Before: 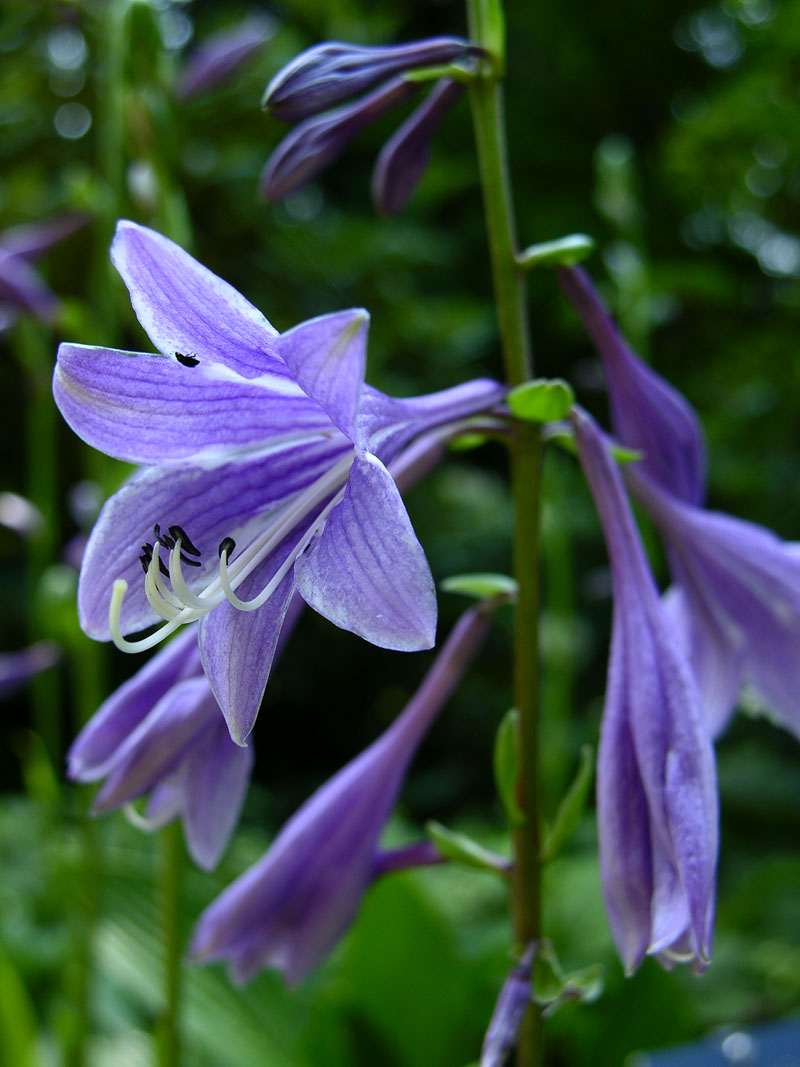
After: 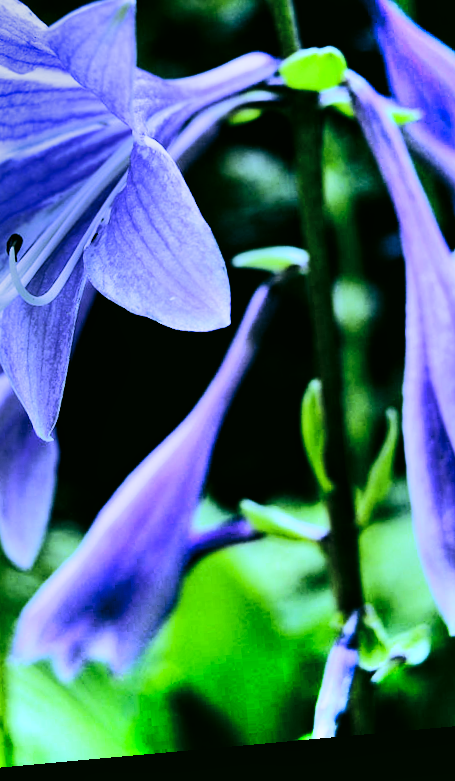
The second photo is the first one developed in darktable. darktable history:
rotate and perspective: rotation -5.2°, automatic cropping off
color correction: highlights a* -0.482, highlights b* 9.48, shadows a* -9.48, shadows b* 0.803
exposure: exposure -0.36 EV, compensate highlight preservation false
local contrast: highlights 100%, shadows 100%, detail 120%, midtone range 0.2
crop and rotate: left 29.237%, top 31.152%, right 19.807%
filmic rgb: black relative exposure -5 EV, white relative exposure 3.5 EV, hardness 3.19, contrast 1.5, highlights saturation mix -50%
shadows and highlights: radius 123.98, shadows 100, white point adjustment -3, highlights -100, highlights color adjustment 89.84%, soften with gaussian
white balance: red 0.766, blue 1.537
